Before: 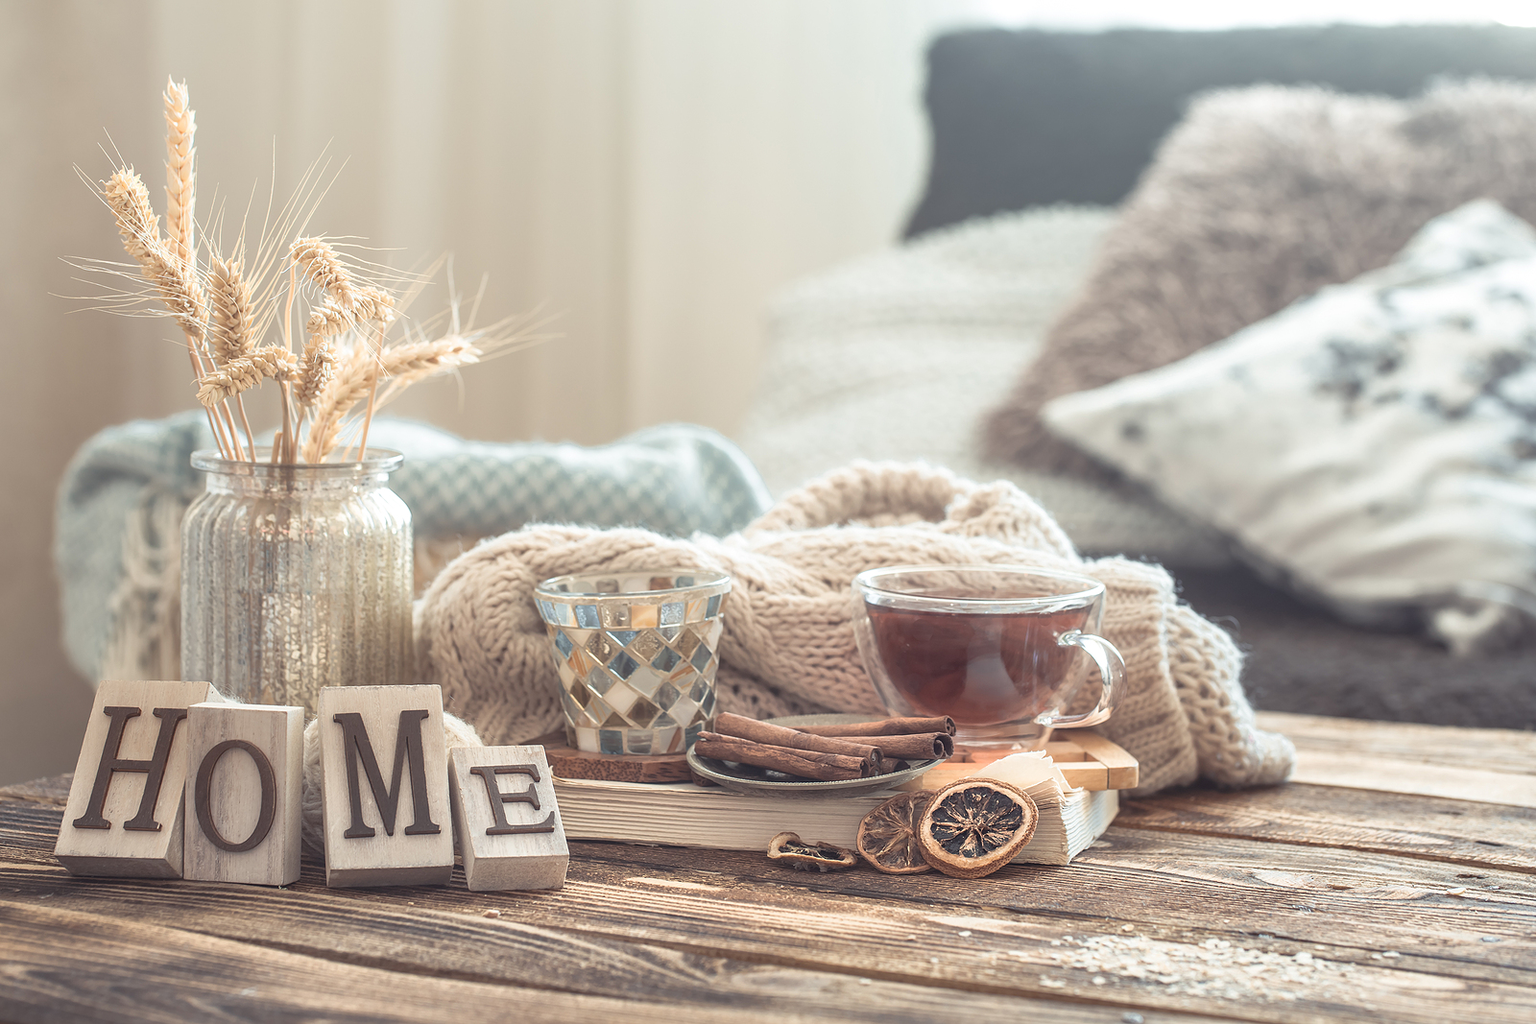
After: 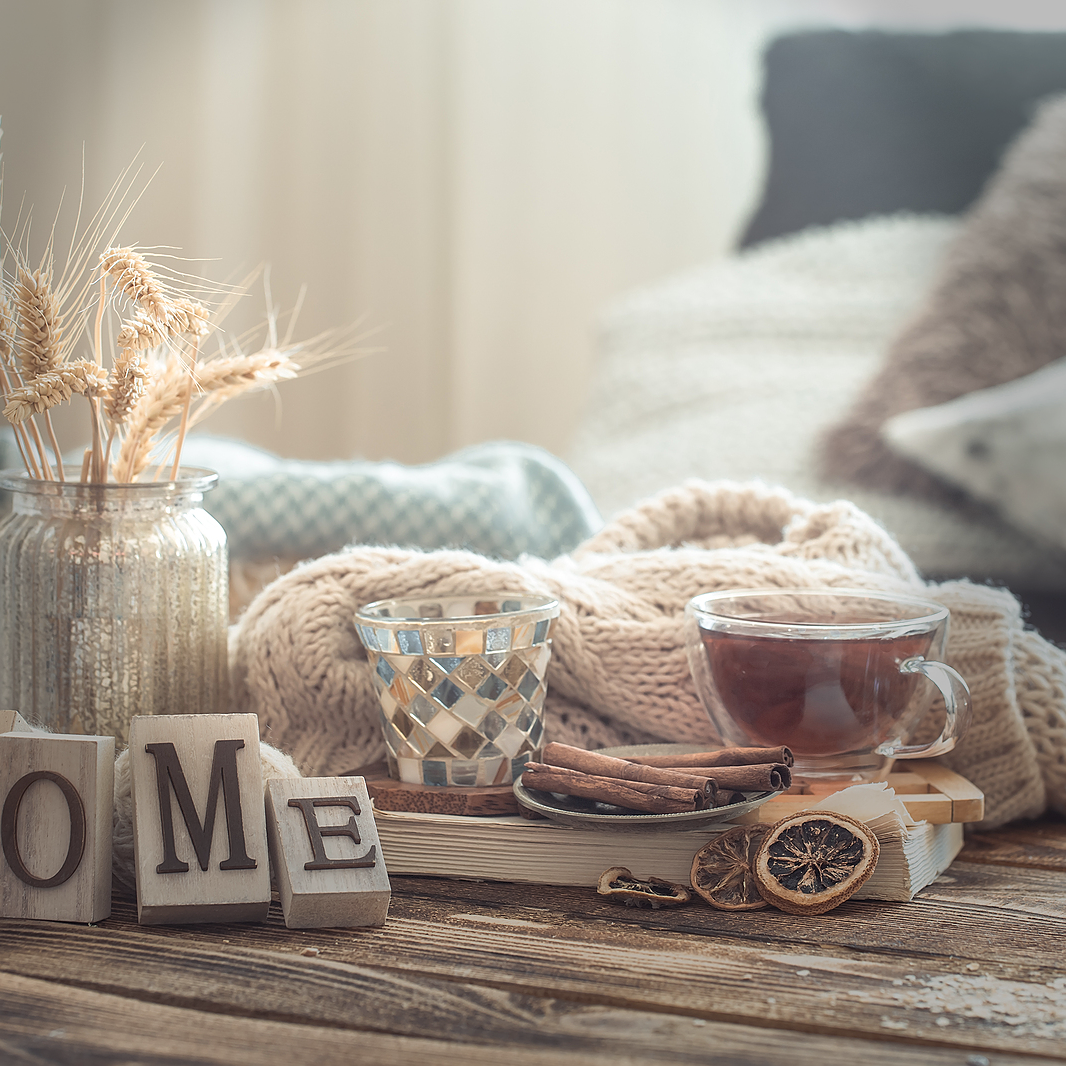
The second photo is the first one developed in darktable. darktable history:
vignetting: fall-off start 68.33%, fall-off radius 30%, saturation 0.042, center (-0.066, -0.311), width/height ratio 0.992, shape 0.85, dithering 8-bit output
sharpen: radius 1
crop and rotate: left 12.648%, right 20.685%
